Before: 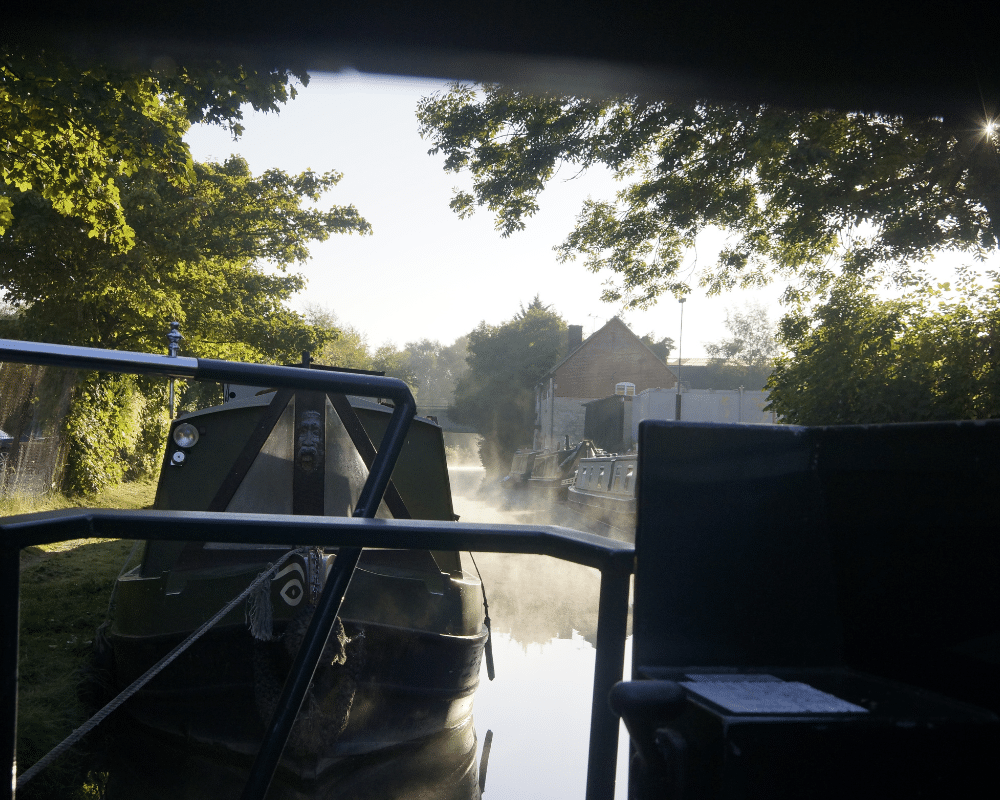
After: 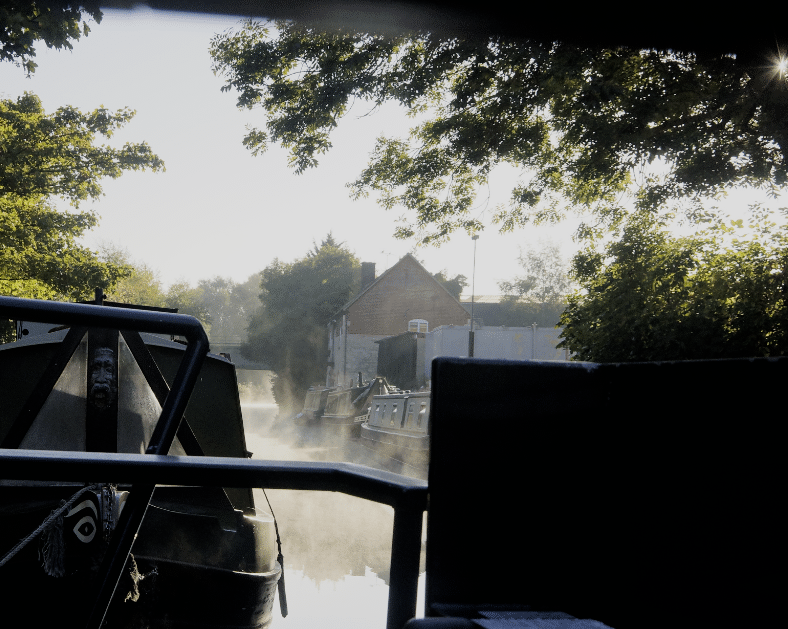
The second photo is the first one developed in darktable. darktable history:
filmic rgb: black relative exposure -5 EV, hardness 2.88, contrast 1.1, highlights saturation mix -20%
crop and rotate: left 20.74%, top 7.912%, right 0.375%, bottom 13.378%
